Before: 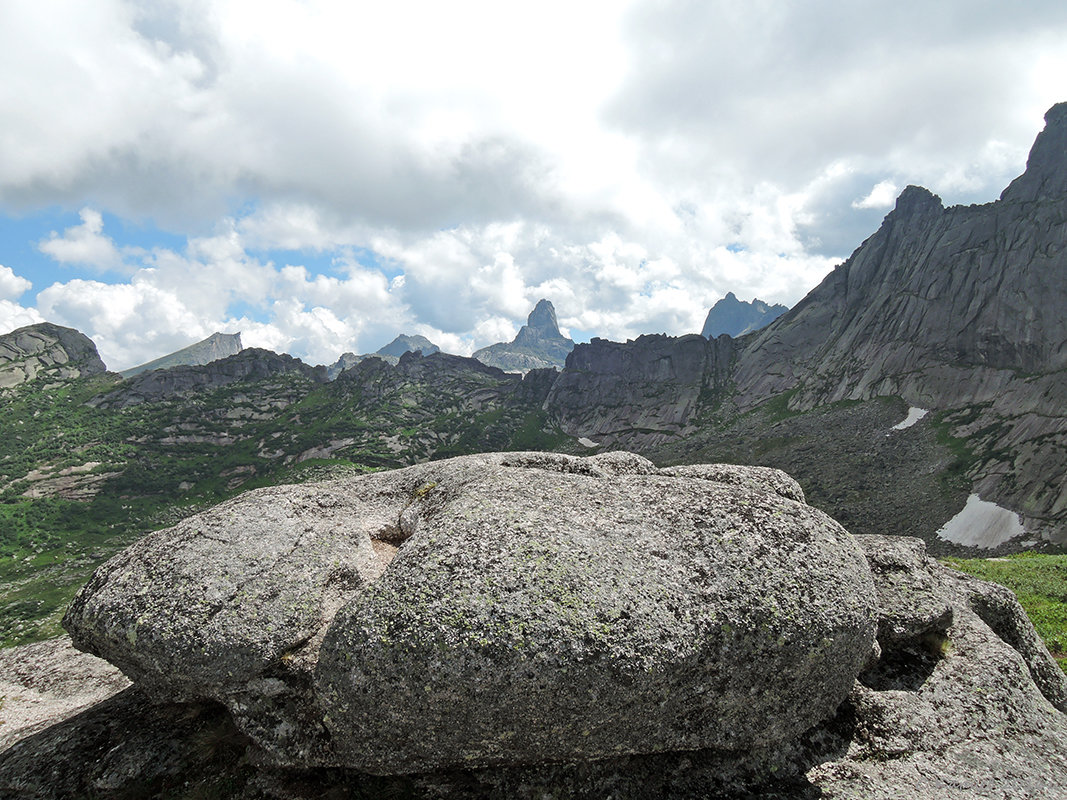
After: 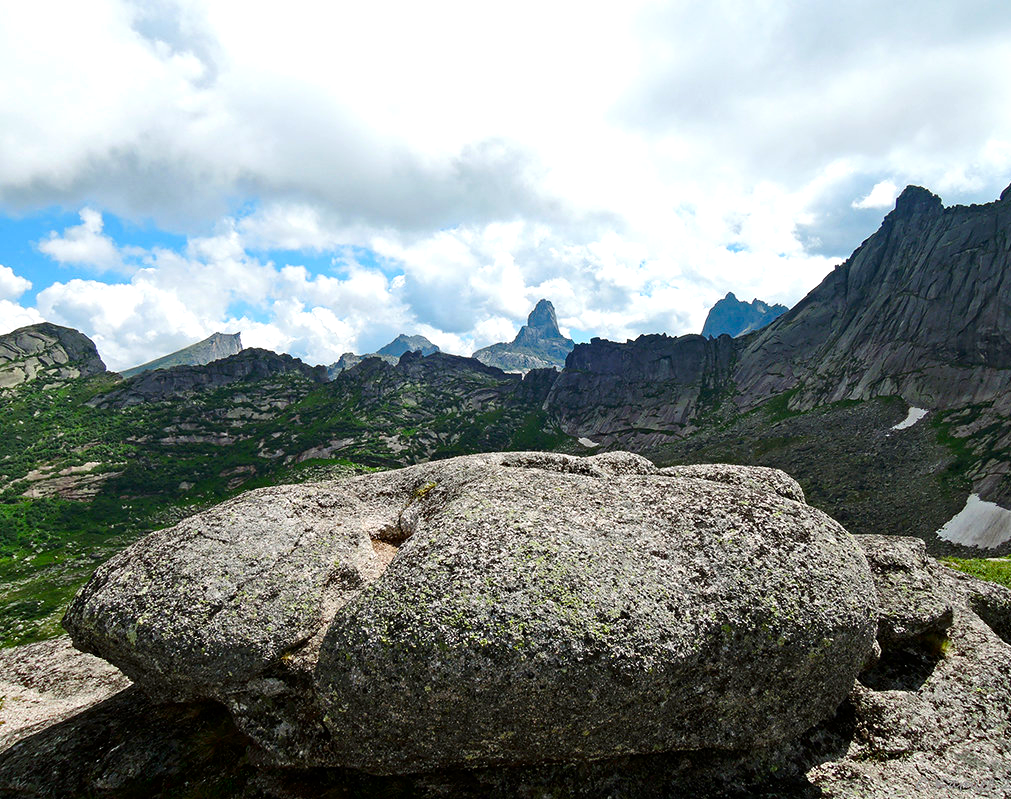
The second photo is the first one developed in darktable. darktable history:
color balance rgb: shadows lift › luminance -9.049%, power › luminance 1.341%, perceptual saturation grading › global saturation 15.594%, perceptual saturation grading › highlights -19.285%, perceptual saturation grading › shadows 19.661%, global vibrance 30.5%, contrast 10.452%
crop and rotate: left 0%, right 5.205%
contrast brightness saturation: contrast 0.129, brightness -0.062, saturation 0.162
haze removal: compatibility mode true, adaptive false
